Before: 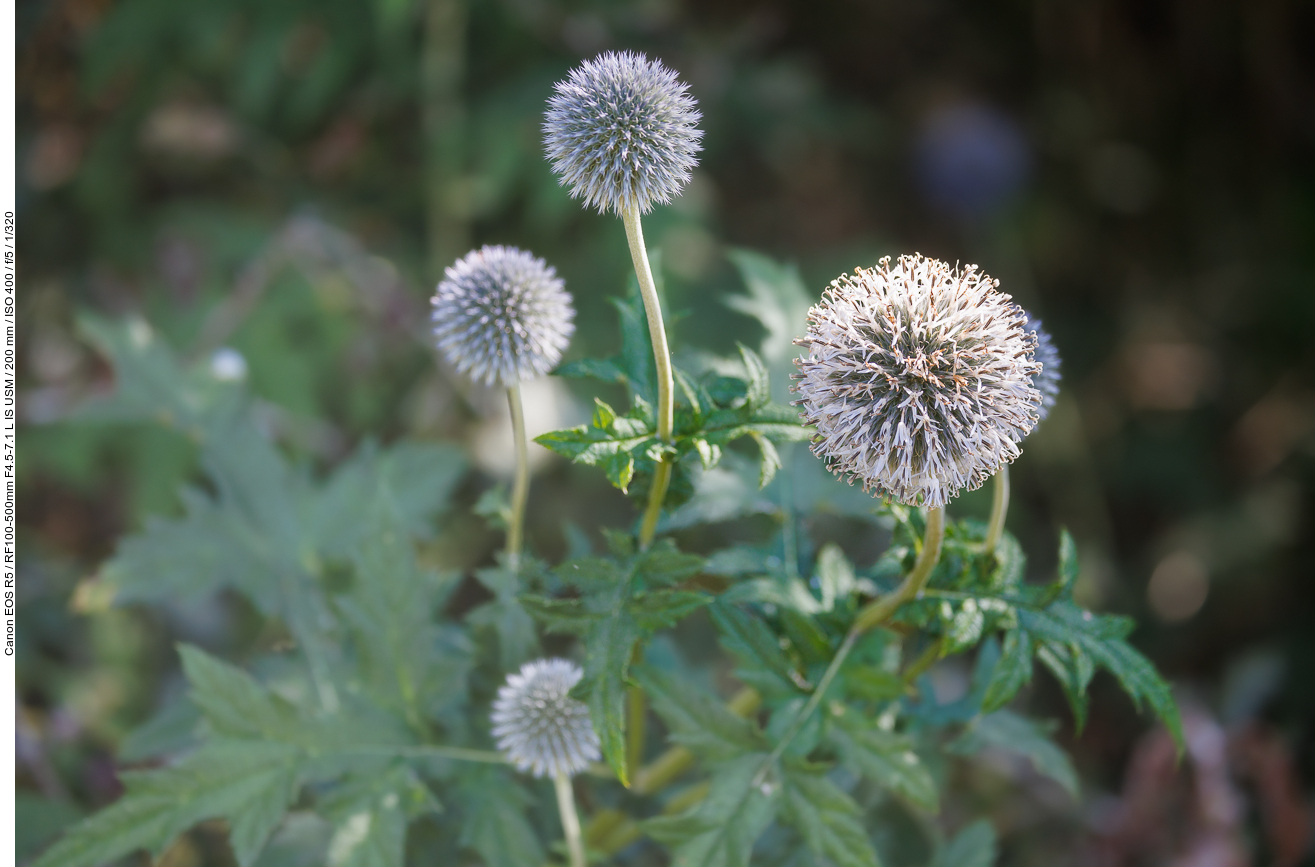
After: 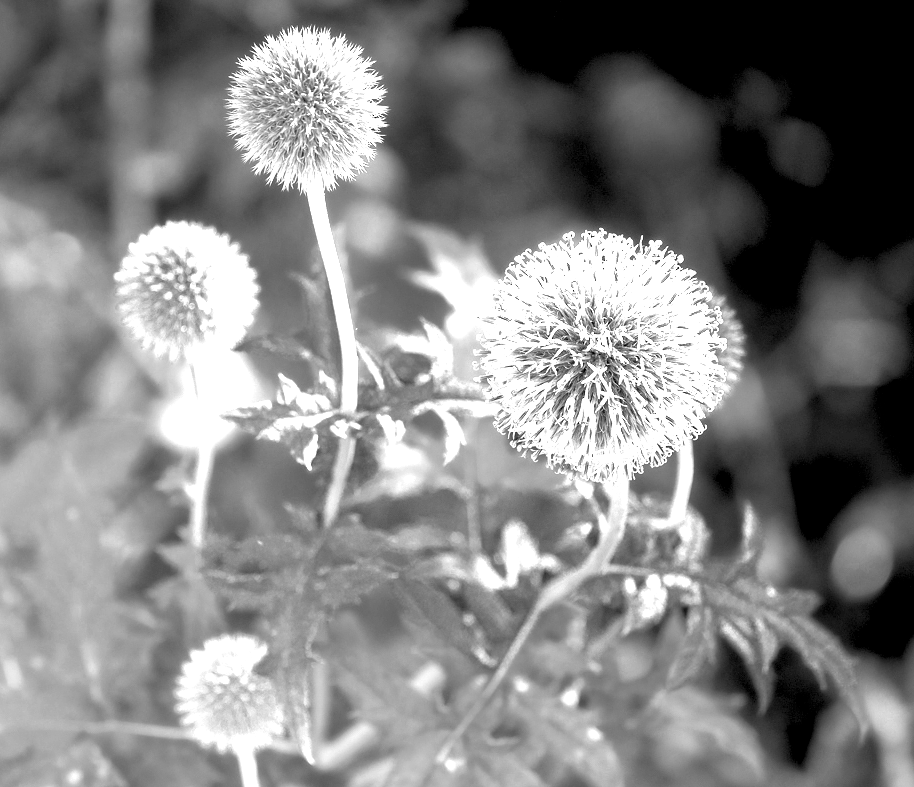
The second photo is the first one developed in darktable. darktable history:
color zones: curves: ch0 [(0.002, 0.593) (0.143, 0.417) (0.285, 0.541) (0.455, 0.289) (0.608, 0.327) (0.727, 0.283) (0.869, 0.571) (1, 0.603)]; ch1 [(0, 0) (0.143, 0) (0.286, 0) (0.429, 0) (0.571, 0) (0.714, 0) (0.857, 0)]
crop and rotate: left 24.034%, top 2.838%, right 6.406%, bottom 6.299%
exposure: black level correction 0.016, exposure 1.774 EV, compensate highlight preservation false
